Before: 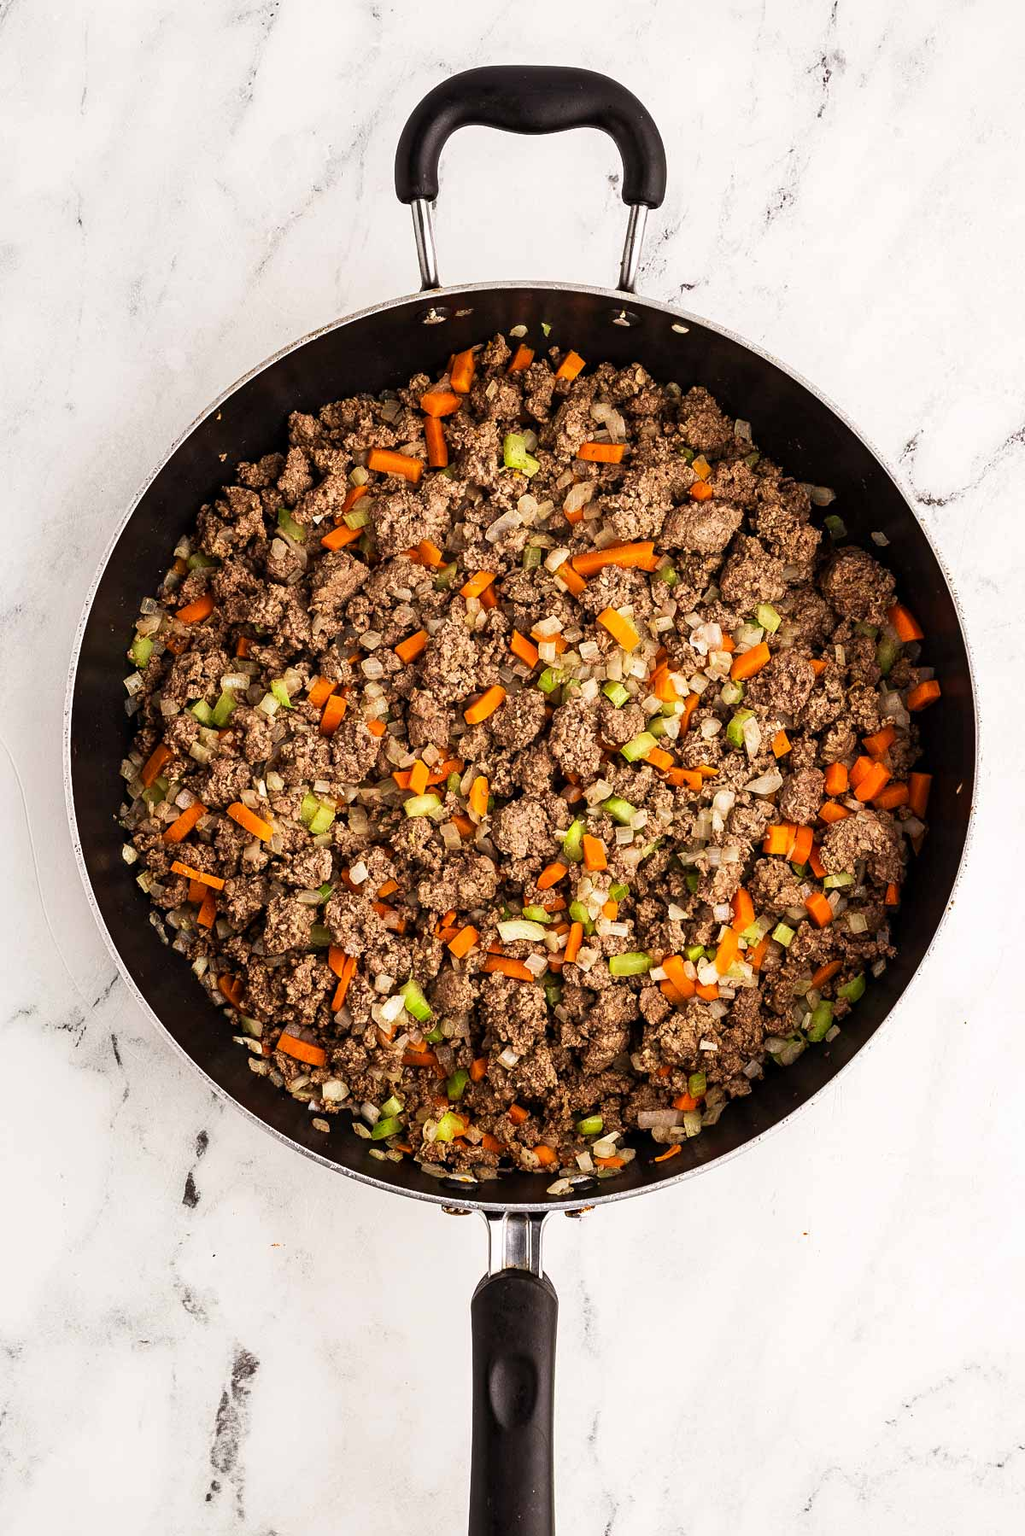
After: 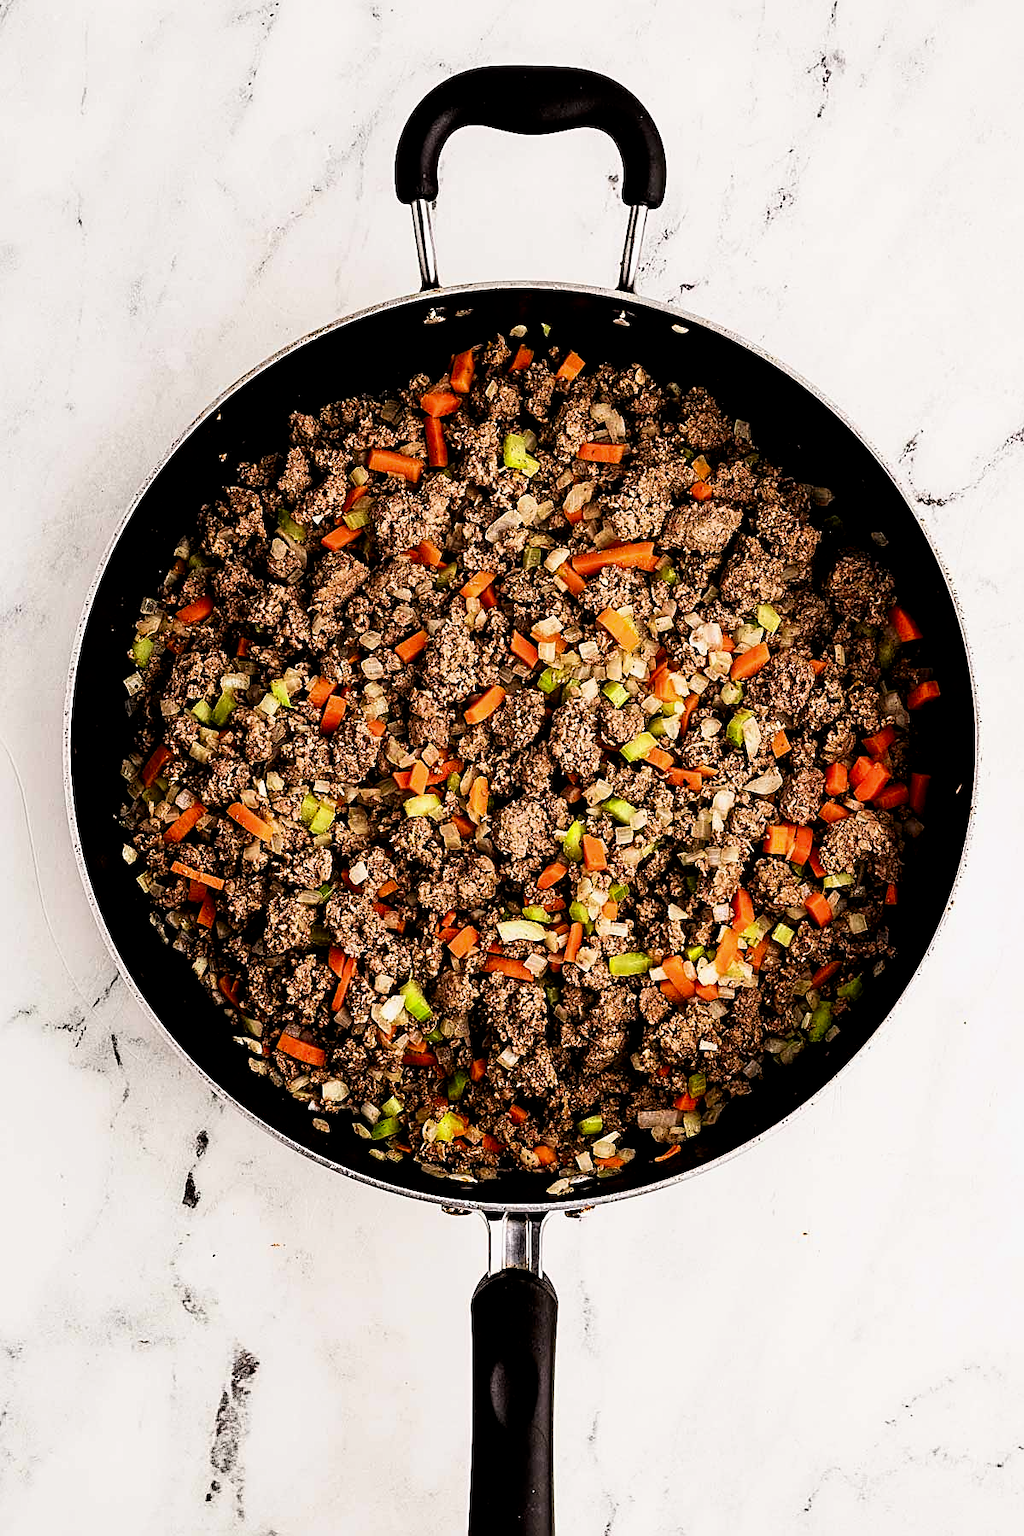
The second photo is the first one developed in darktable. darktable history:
contrast brightness saturation: contrast 0.07, brightness -0.14, saturation 0.11
filmic rgb: black relative exposure -3.72 EV, white relative exposure 2.77 EV, dynamic range scaling -5.32%, hardness 3.03
sharpen: on, module defaults
